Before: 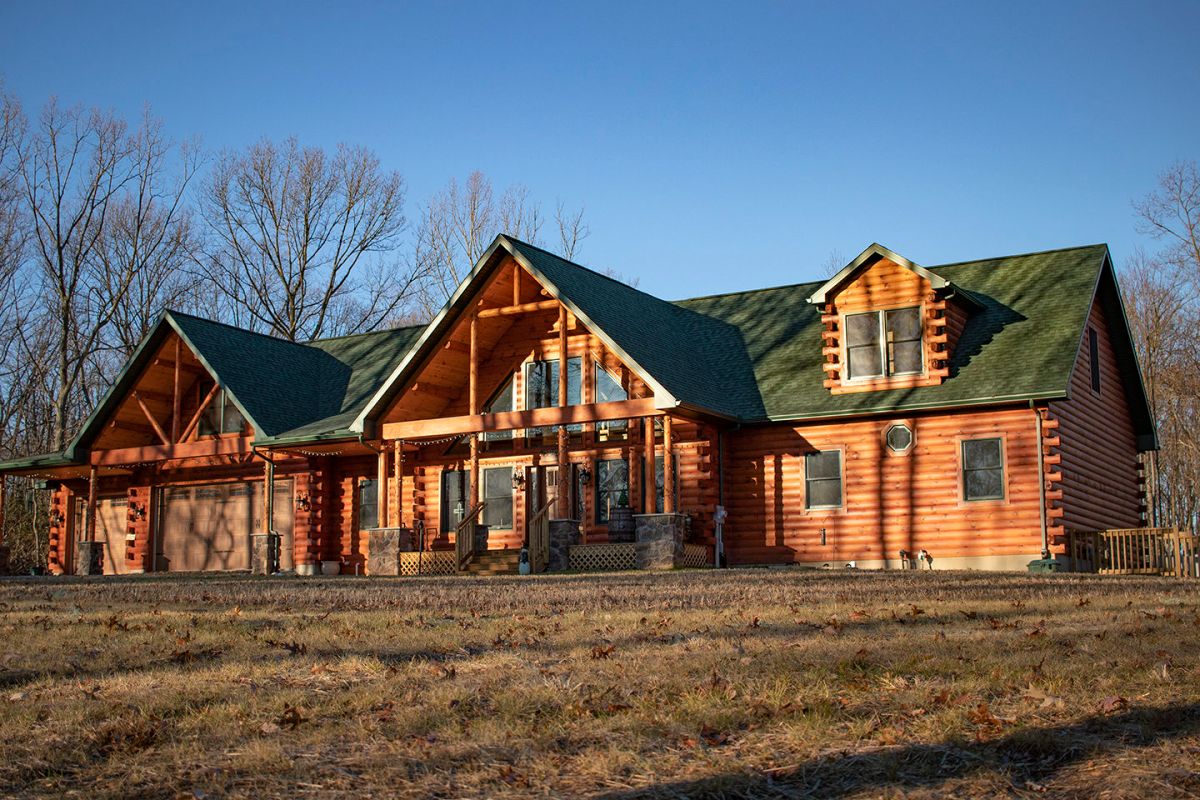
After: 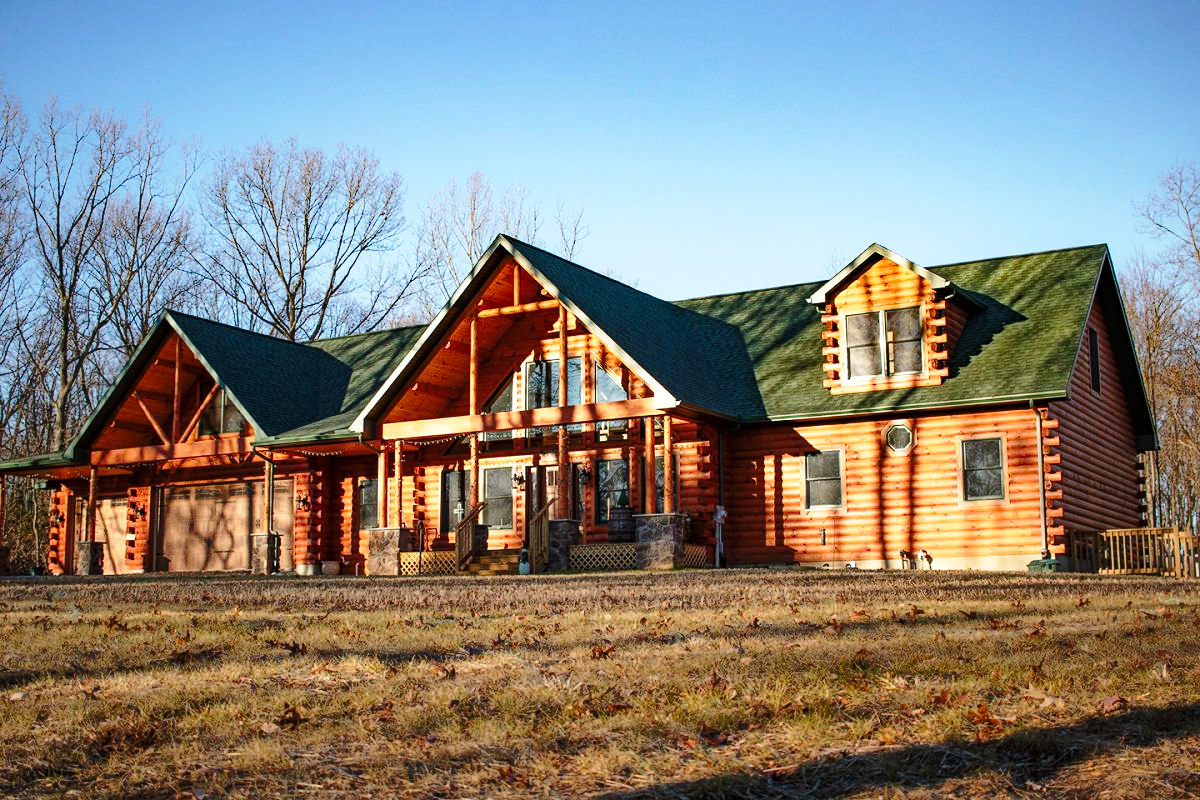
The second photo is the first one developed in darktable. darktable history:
tone equalizer: -8 EV -0.001 EV, -7 EV 0.003 EV, -6 EV -0.003 EV, -5 EV -0.011 EV, -4 EV -0.072 EV, -3 EV -0.203 EV, -2 EV -0.242 EV, -1 EV 0.117 EV, +0 EV 0.316 EV
base curve: curves: ch0 [(0, 0) (0.028, 0.03) (0.121, 0.232) (0.46, 0.748) (0.859, 0.968) (1, 1)], preserve colors none
